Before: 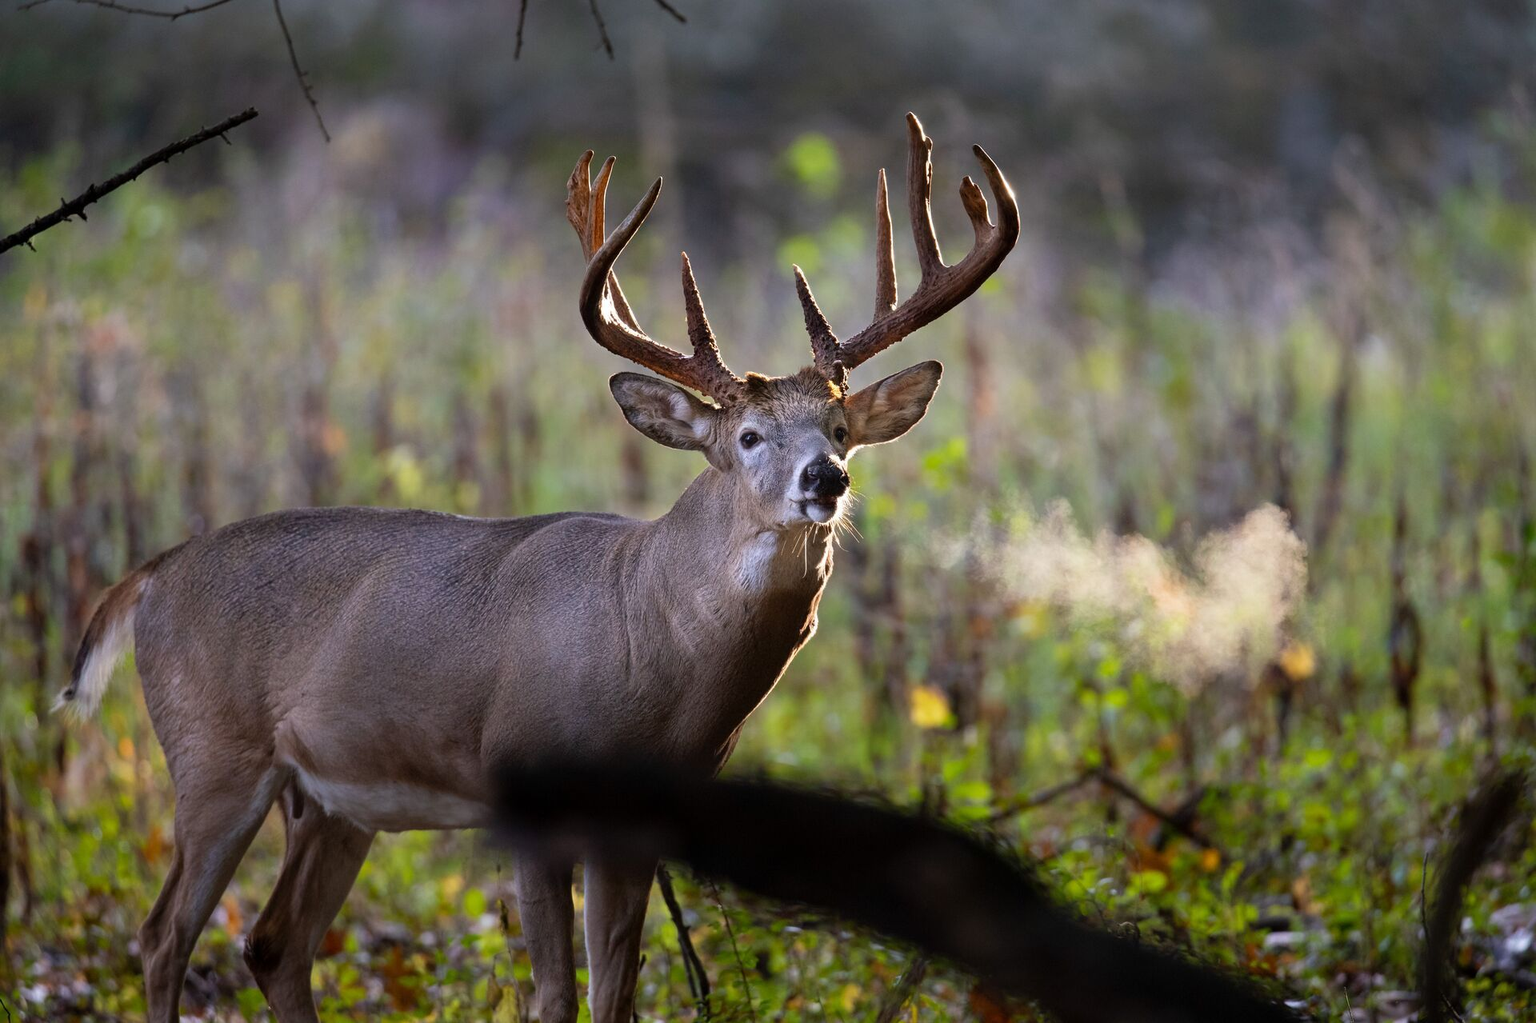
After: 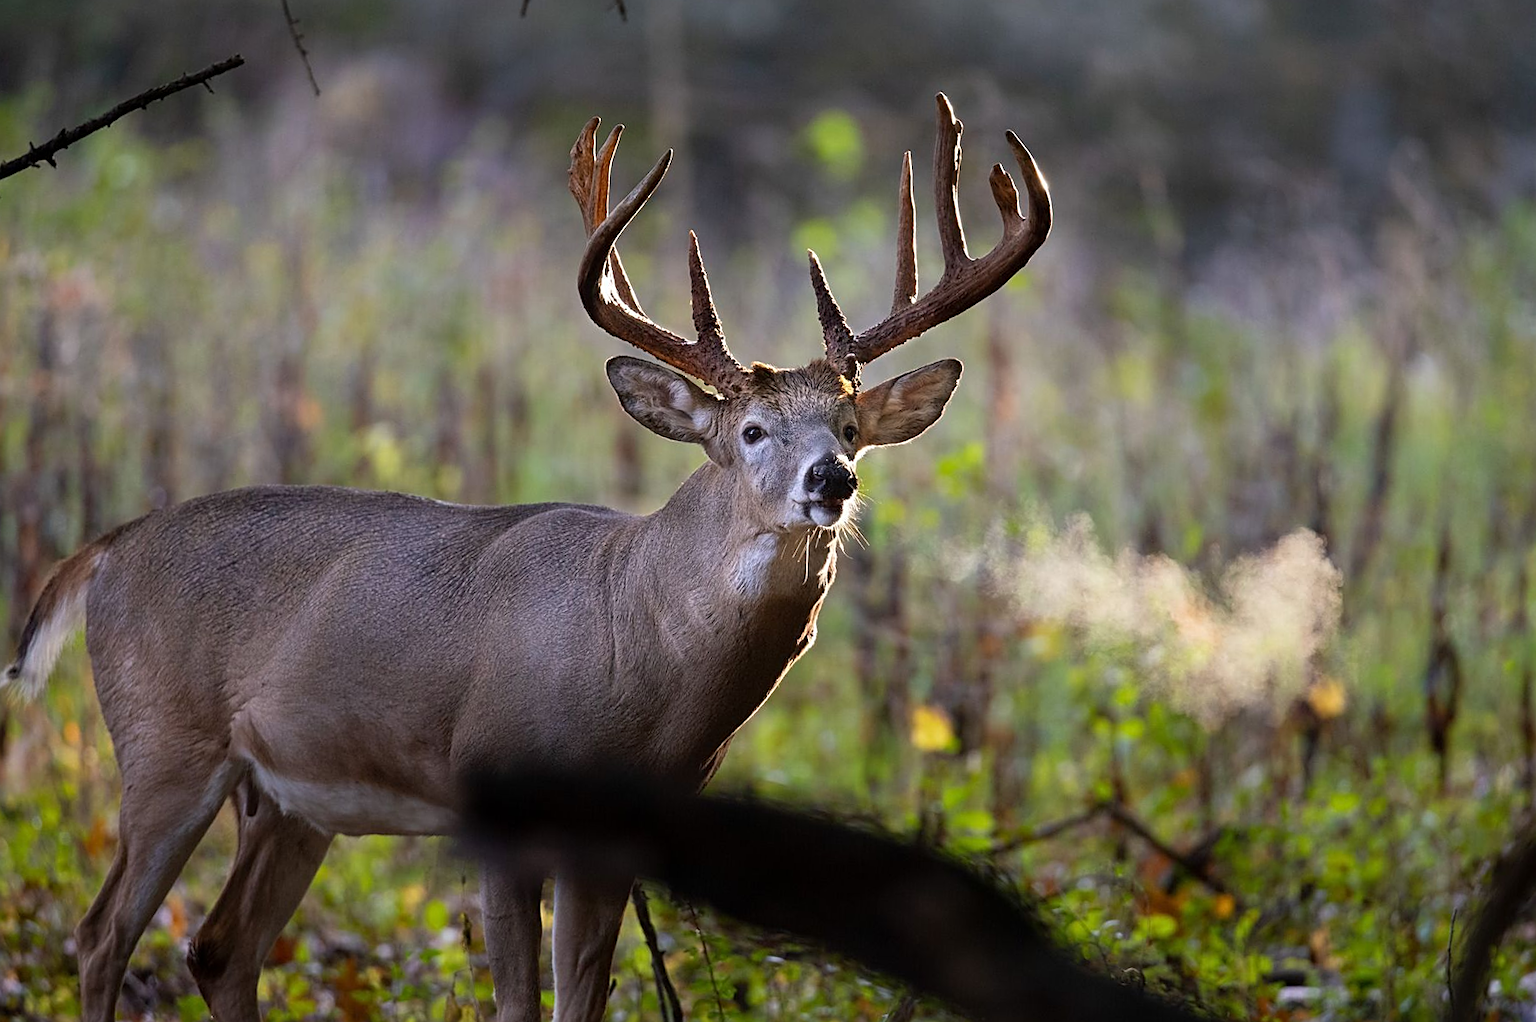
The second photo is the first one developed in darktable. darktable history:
sharpen: on, module defaults
crop and rotate: angle -2.66°
